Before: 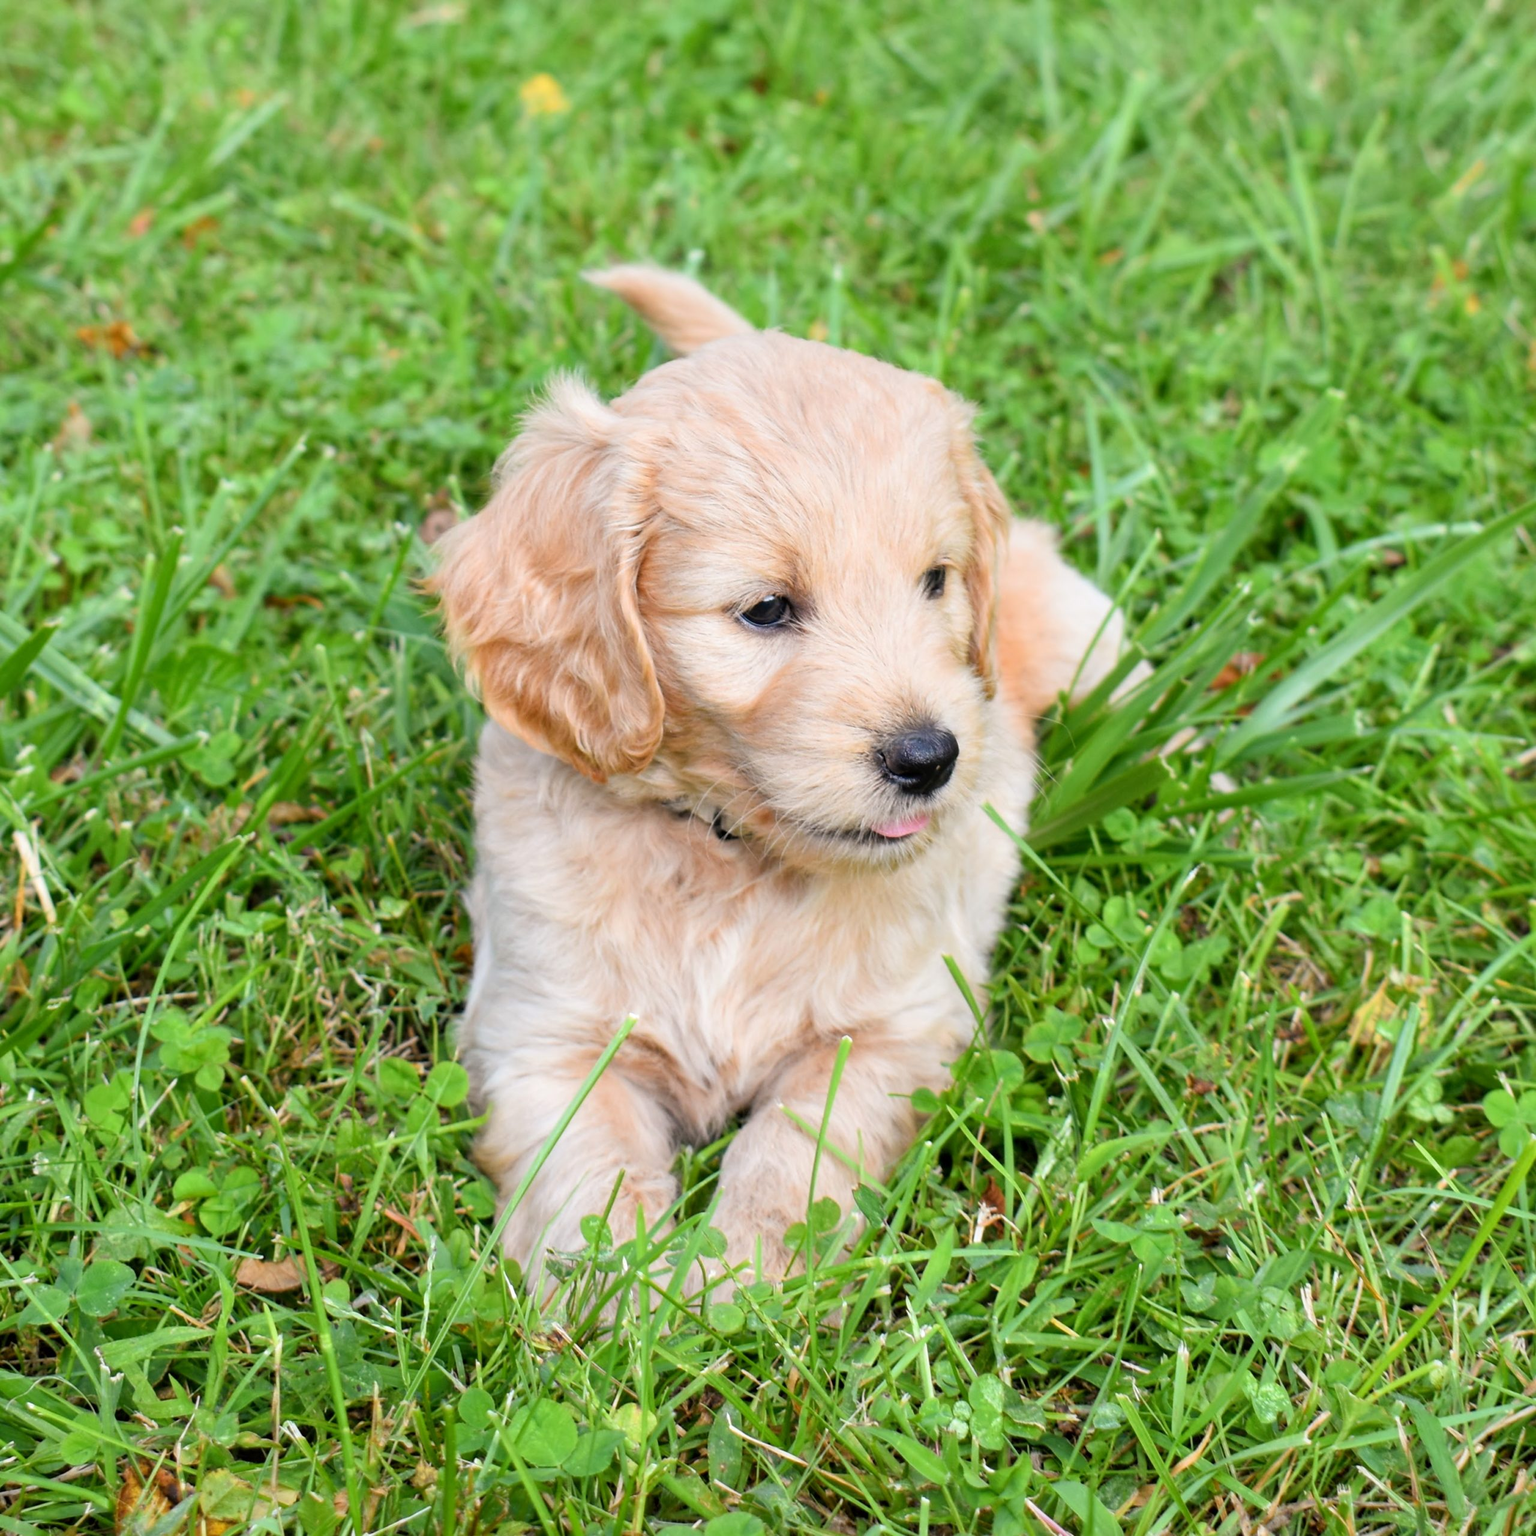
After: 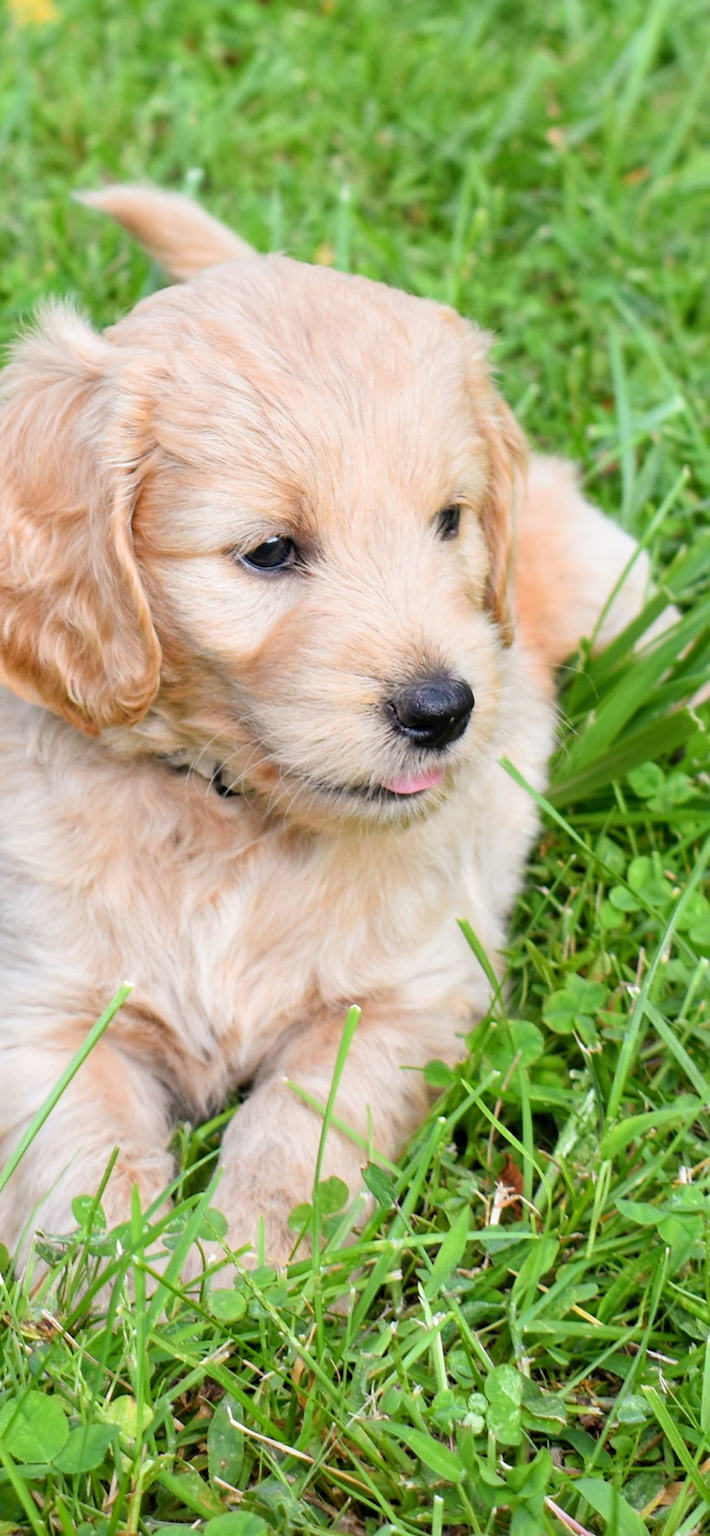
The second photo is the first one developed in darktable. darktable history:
crop: left 33.434%, top 5.959%, right 23.051%
